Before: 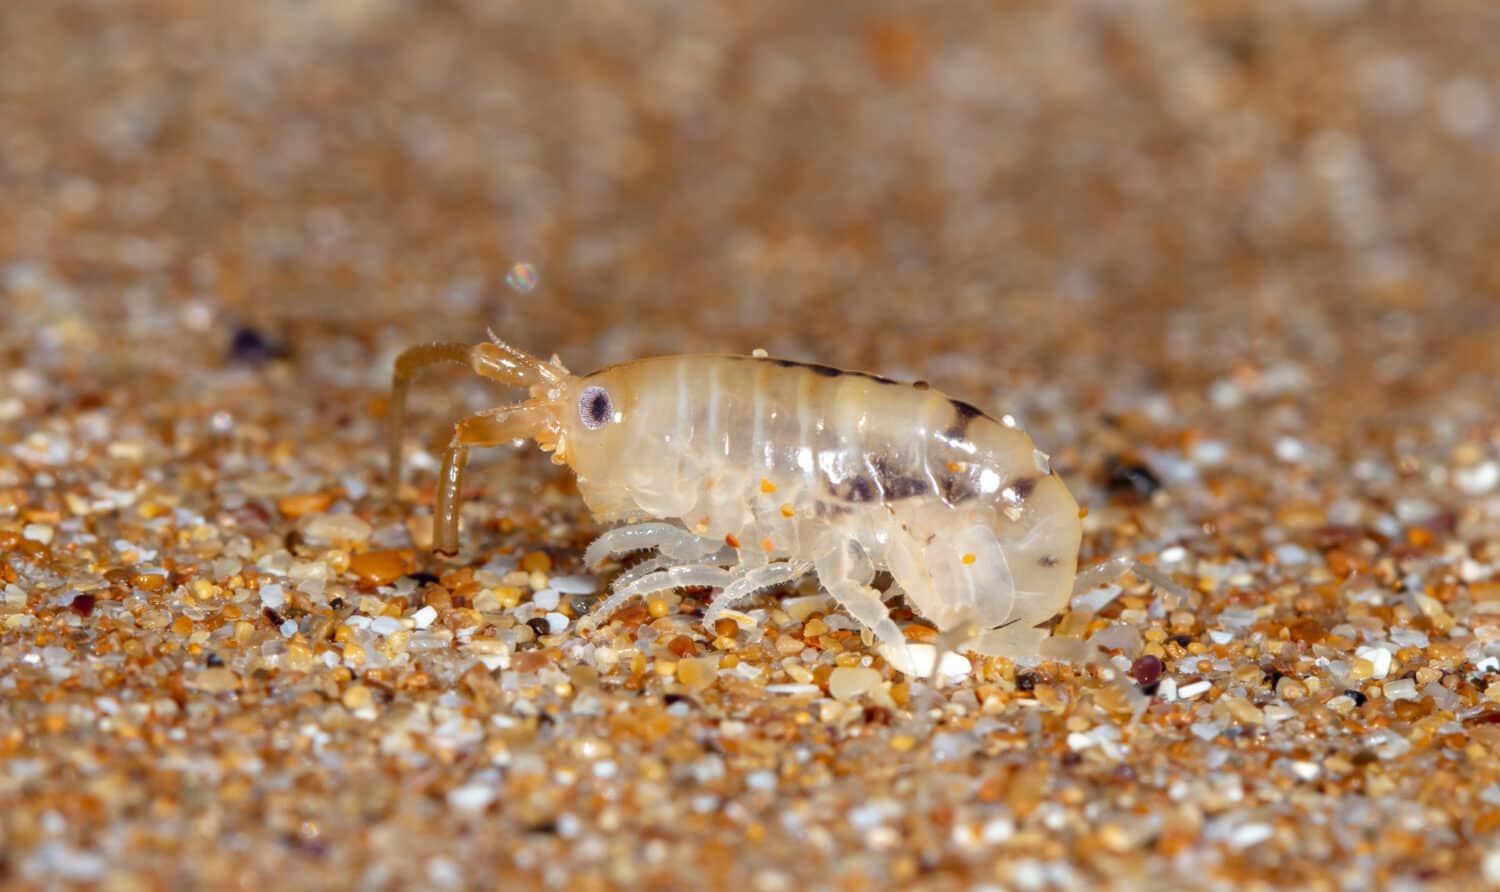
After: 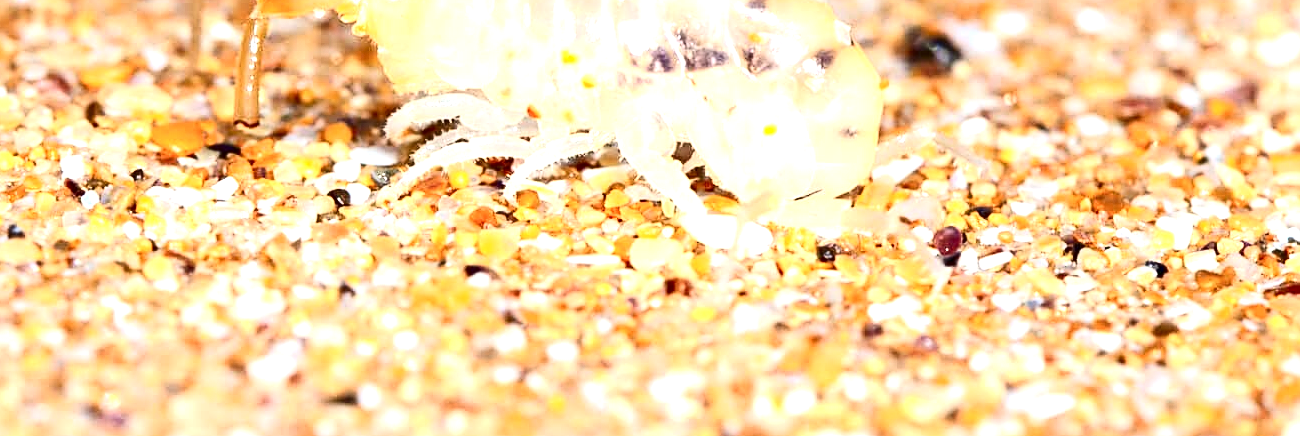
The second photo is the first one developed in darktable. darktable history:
contrast brightness saturation: contrast 0.28
crop and rotate: left 13.306%, top 48.129%, bottom 2.928%
exposure: black level correction 0, exposure 1.45 EV, compensate exposure bias true, compensate highlight preservation false
sharpen: on, module defaults
